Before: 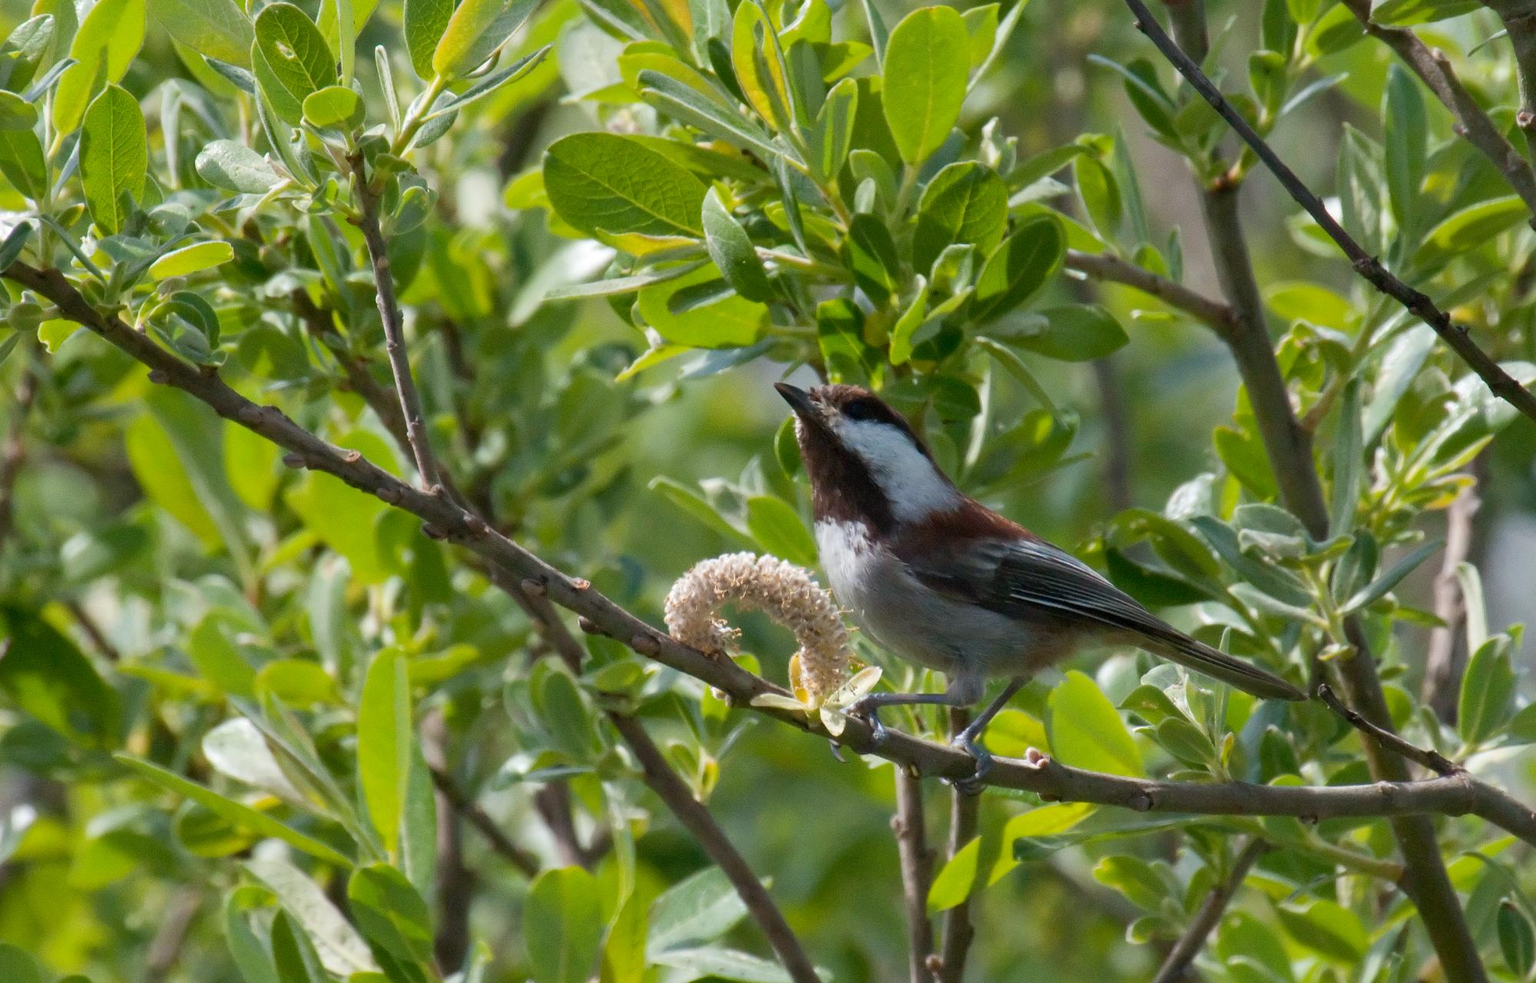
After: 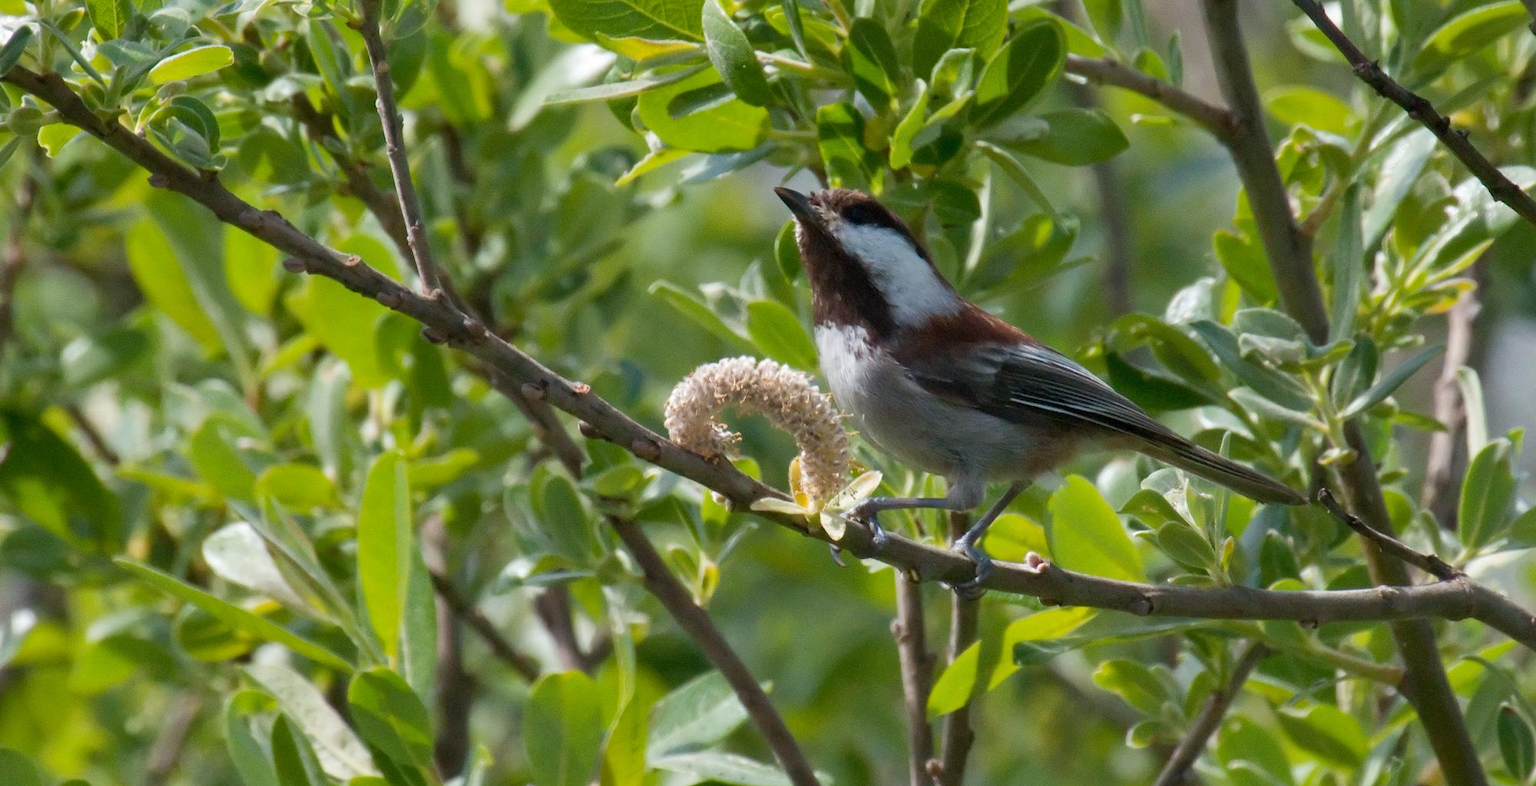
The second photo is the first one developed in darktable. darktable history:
crop and rotate: top 19.998%
shadows and highlights: shadows 37.27, highlights -28.18, soften with gaussian
